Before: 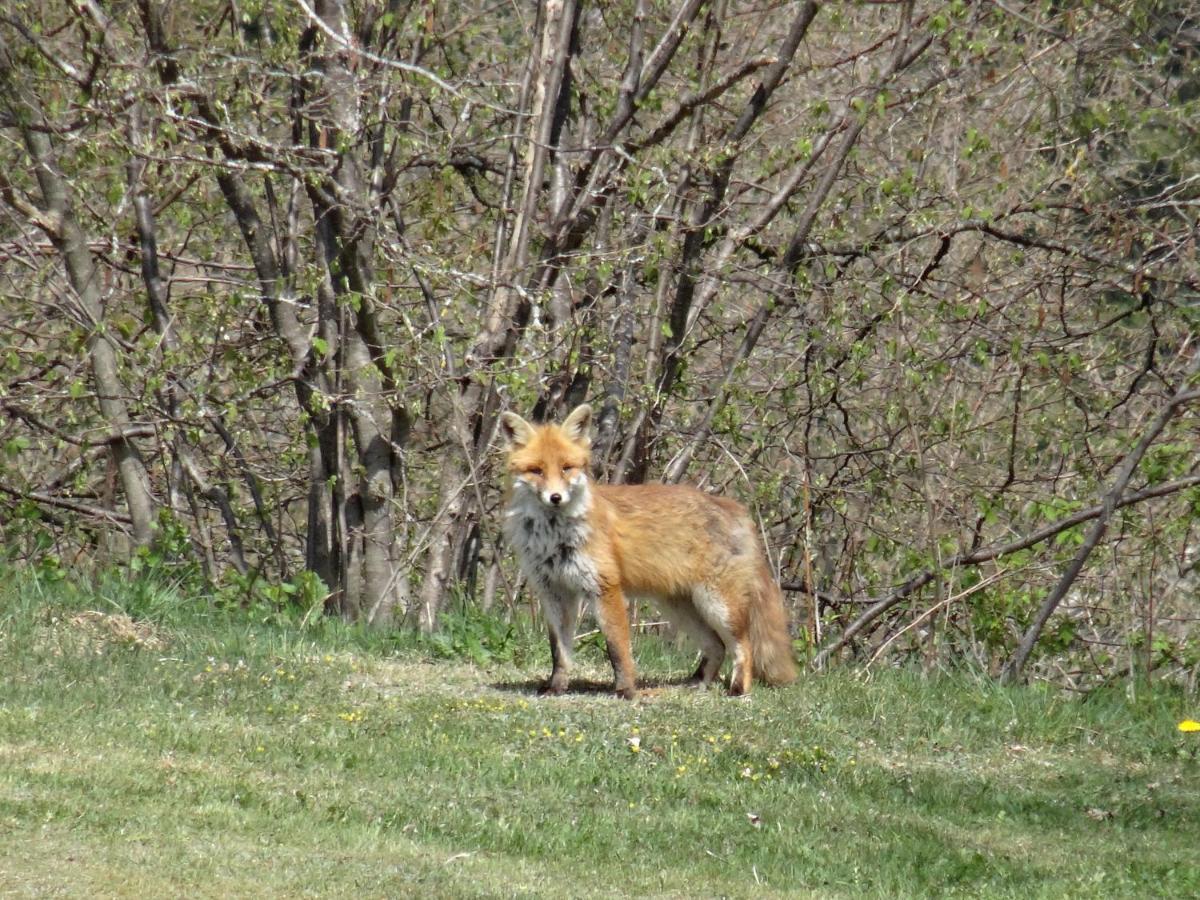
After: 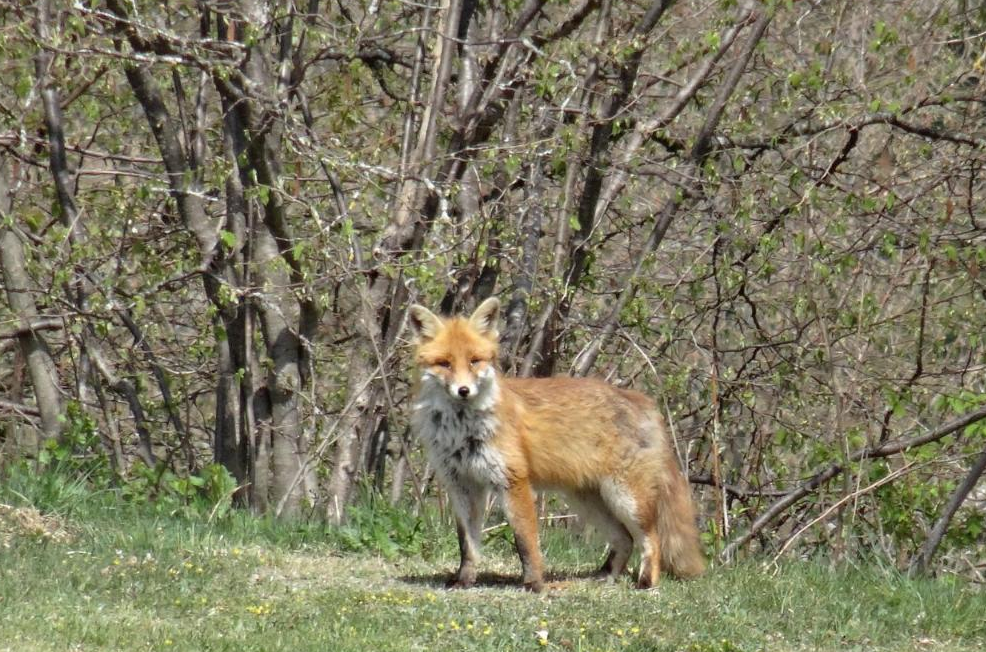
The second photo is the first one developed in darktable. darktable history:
tone equalizer: on, module defaults
exposure: compensate highlight preservation false
crop: left 7.734%, top 11.993%, right 10.078%, bottom 15.468%
